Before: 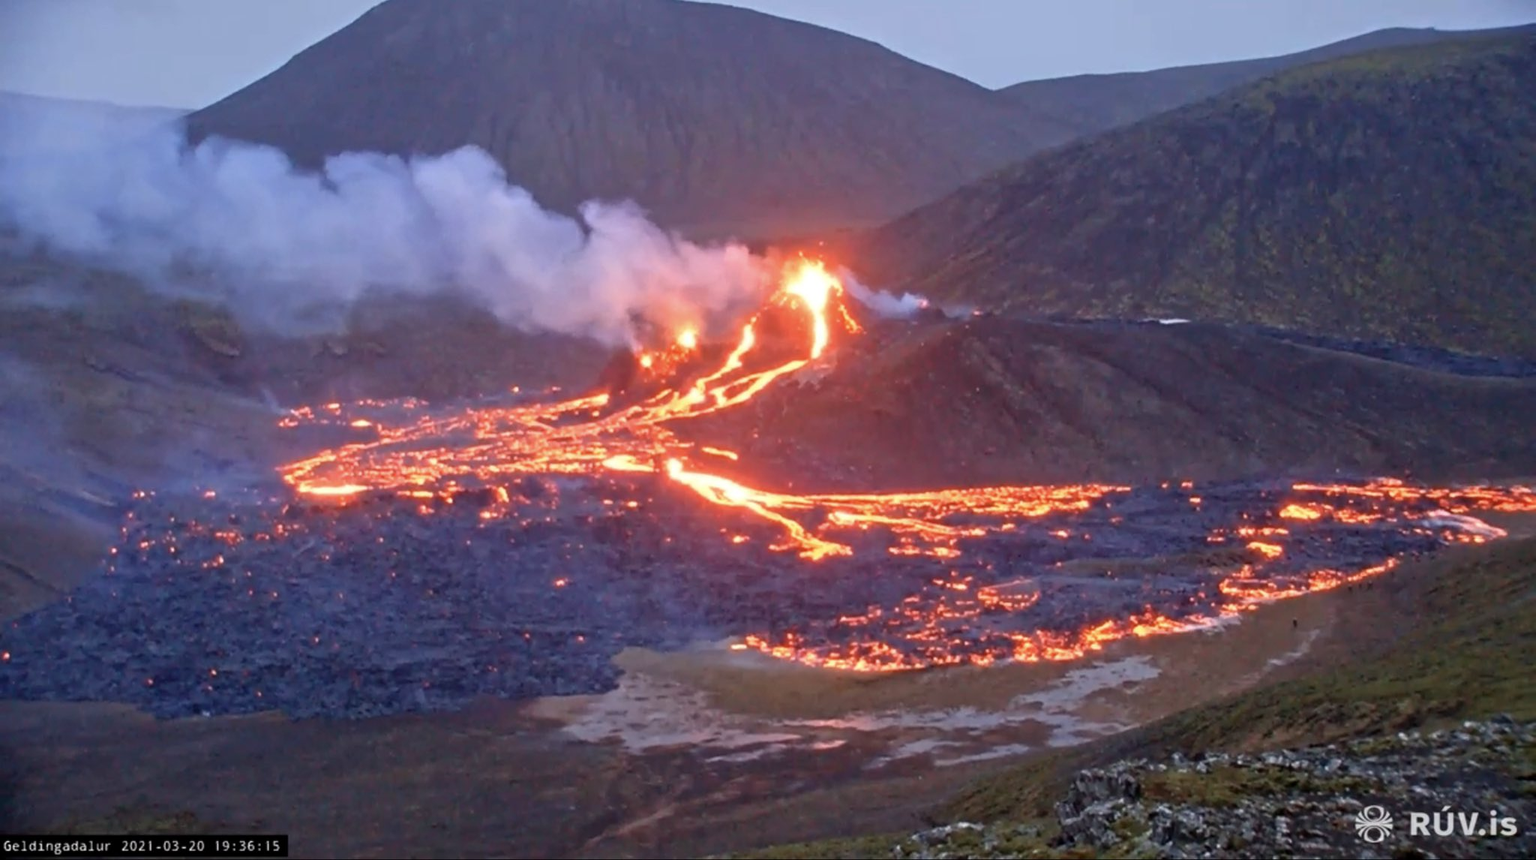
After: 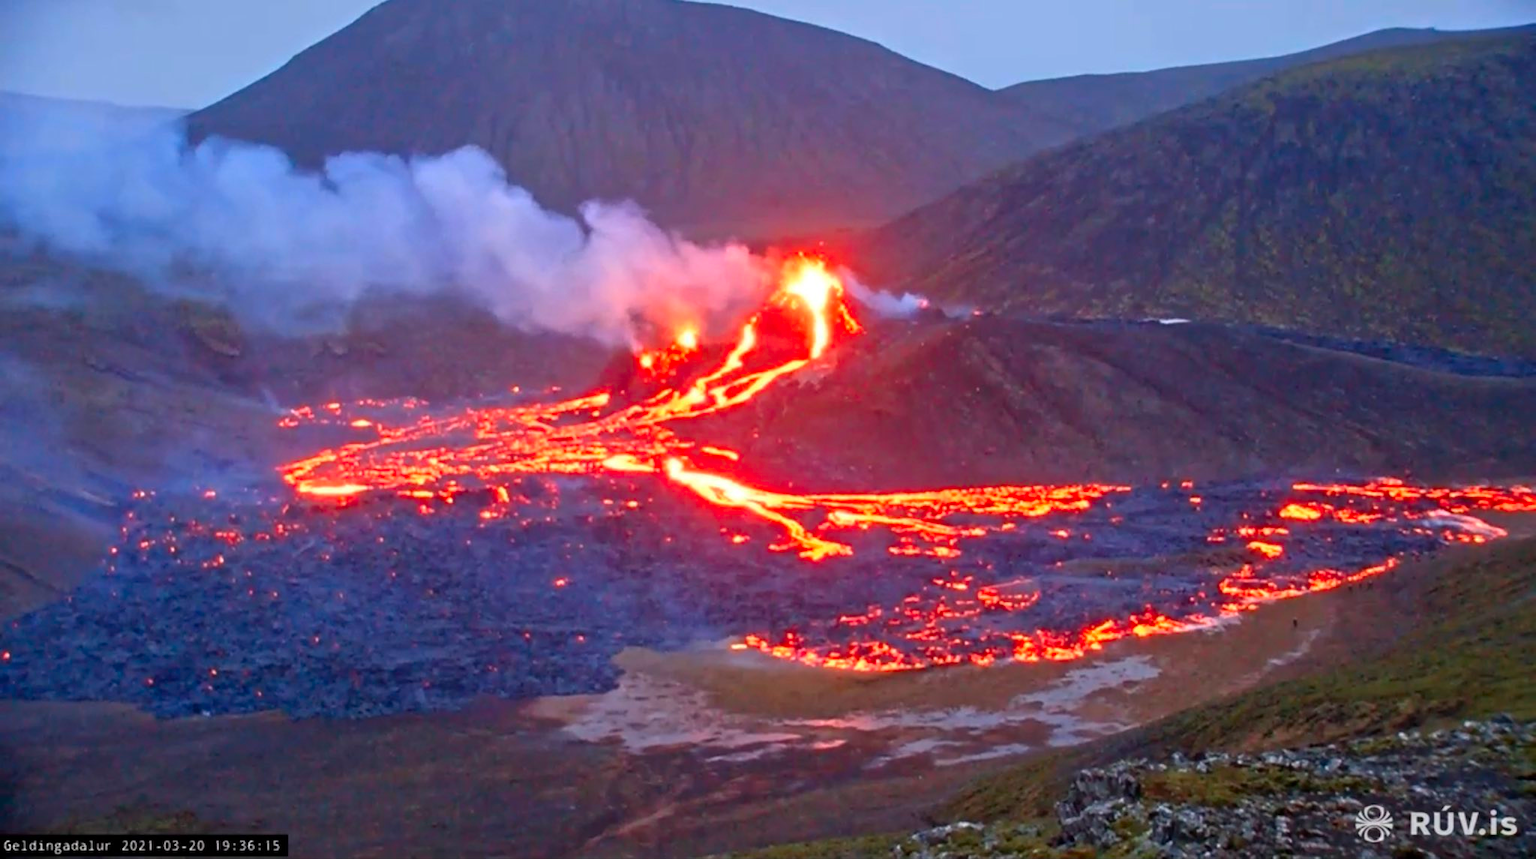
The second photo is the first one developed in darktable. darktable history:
color correction: highlights b* -0.042, saturation 1.35
